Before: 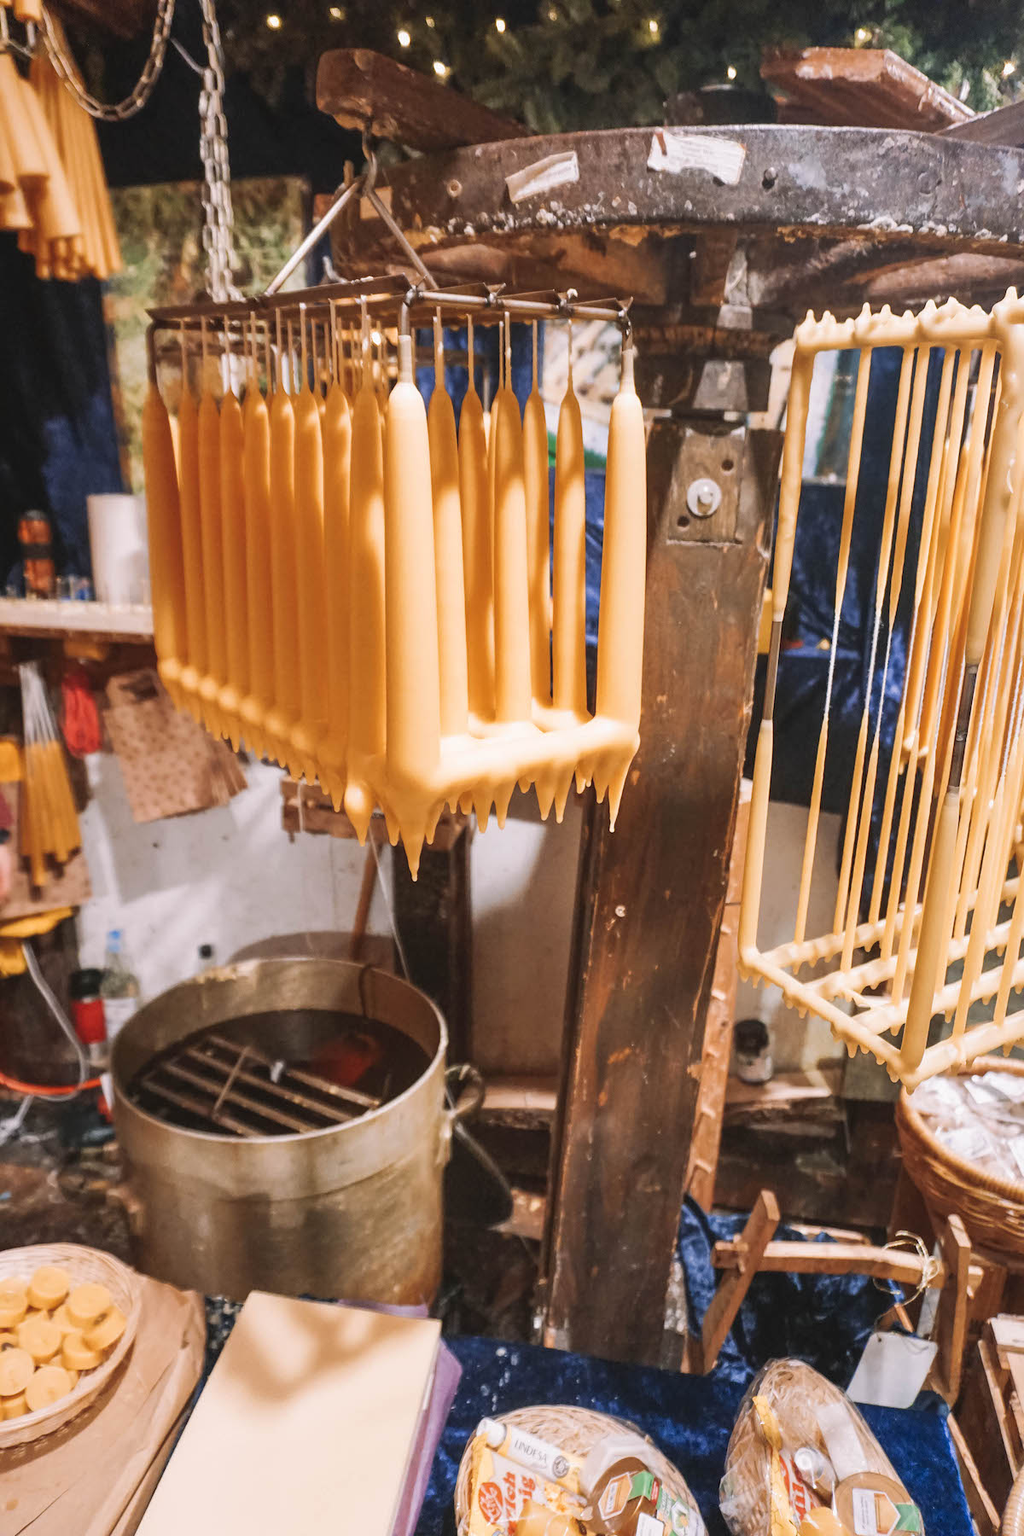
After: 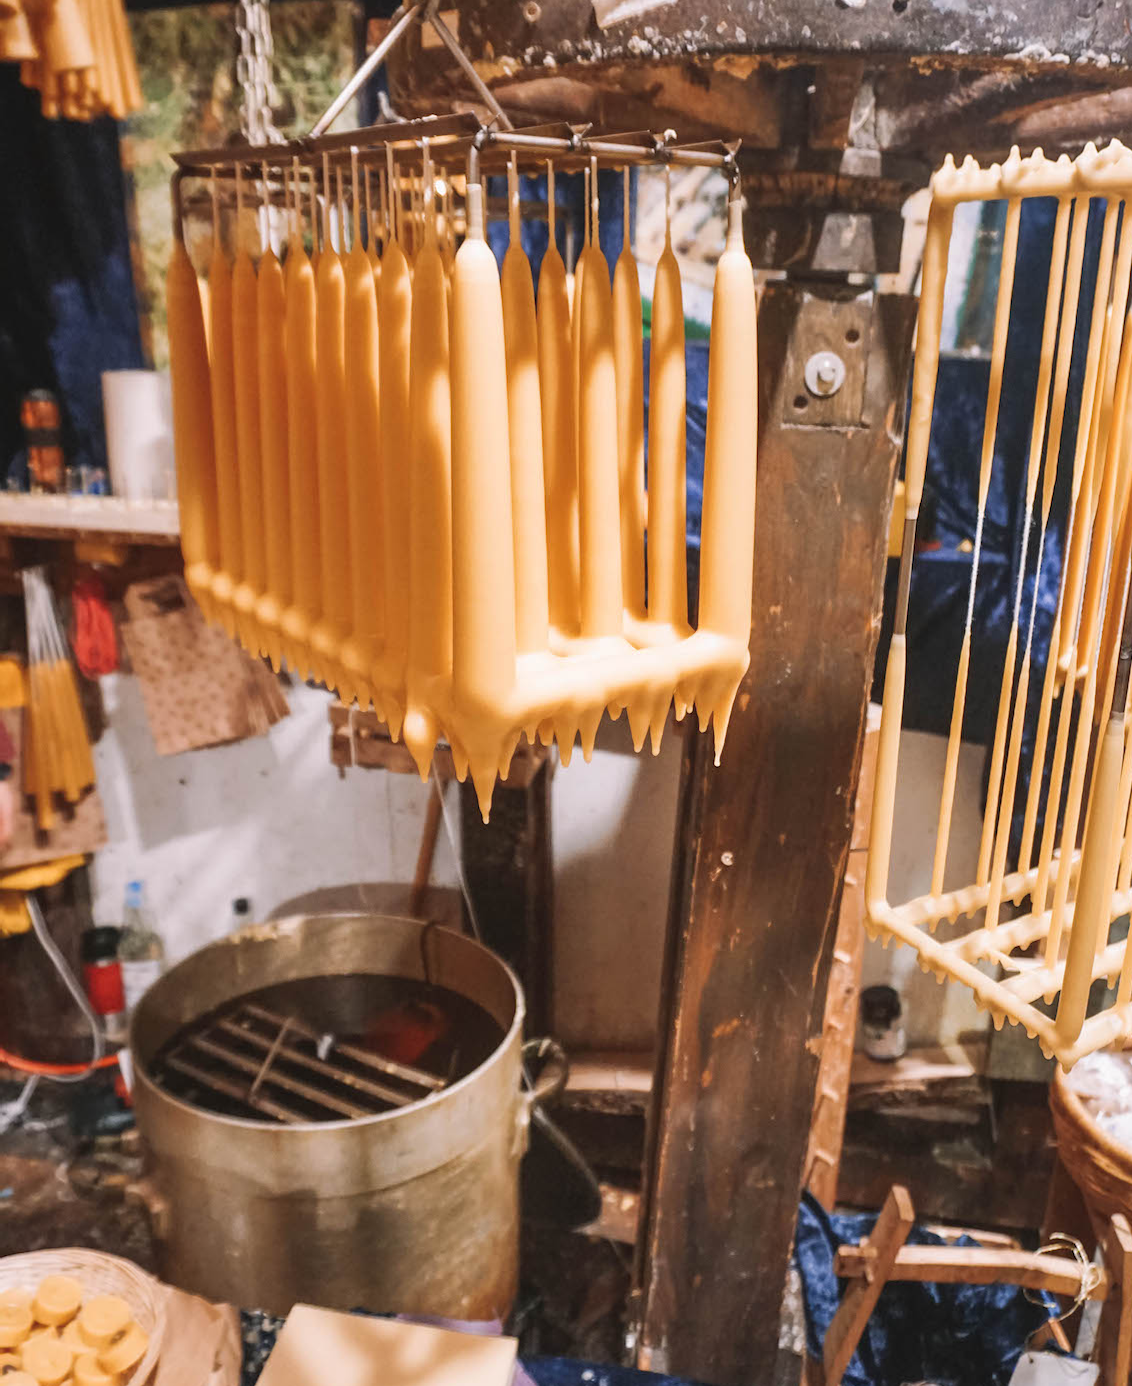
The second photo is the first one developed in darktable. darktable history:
crop and rotate: angle 0.039°, top 11.602%, right 5.494%, bottom 11.278%
